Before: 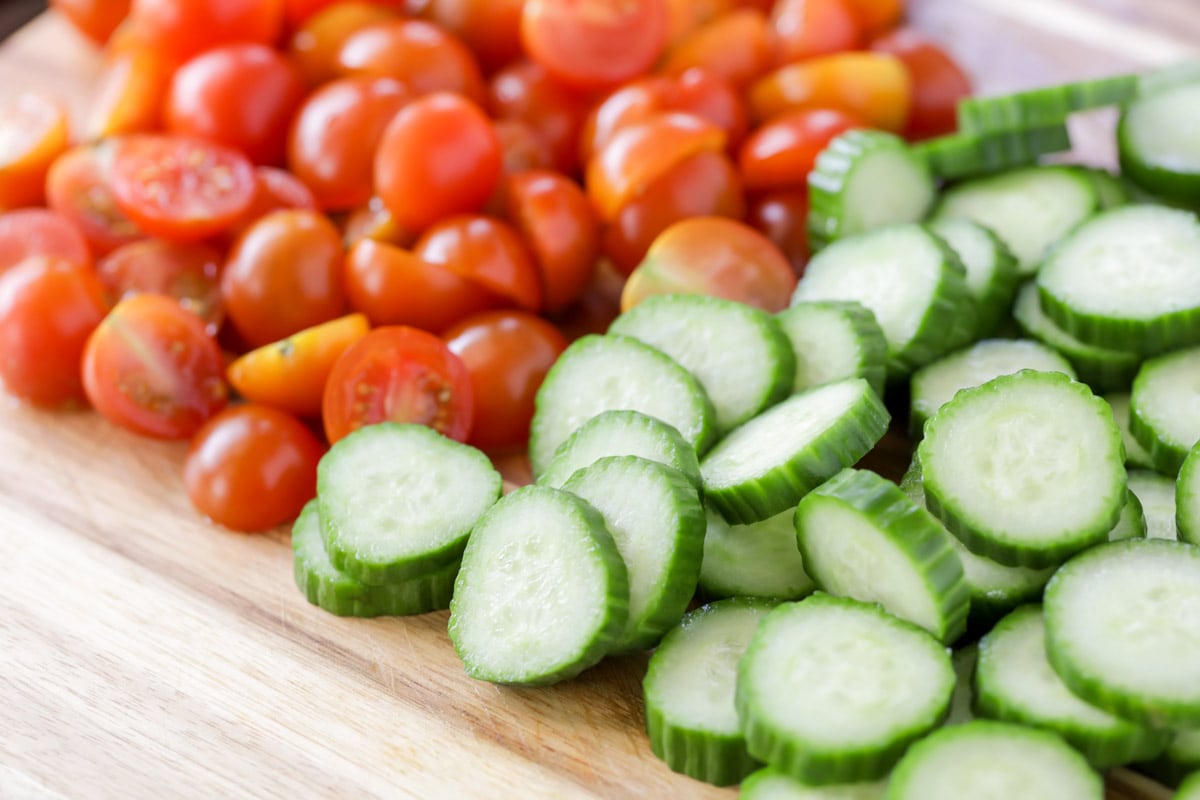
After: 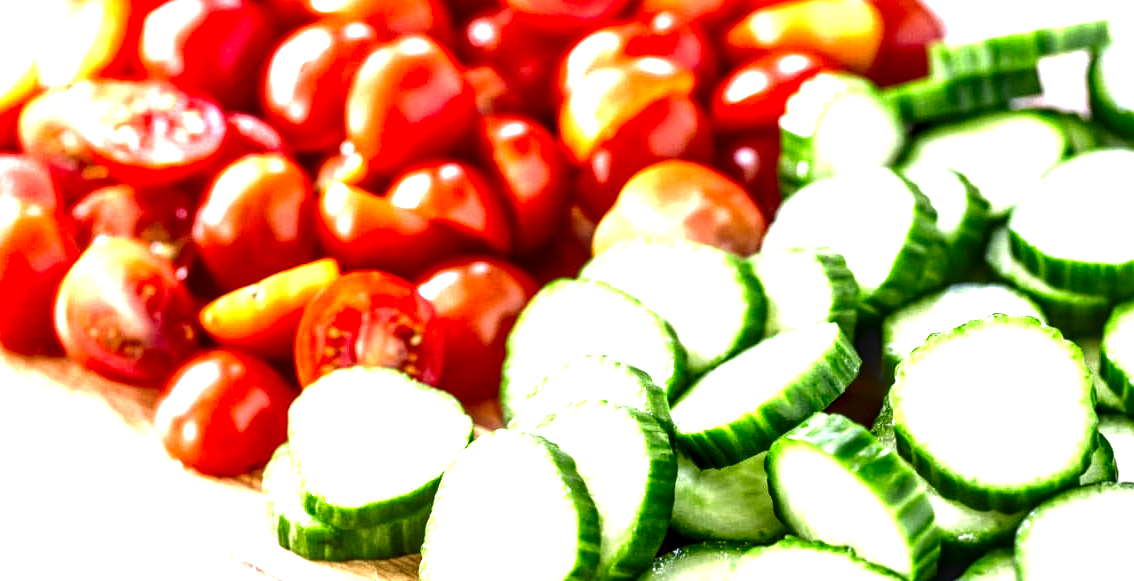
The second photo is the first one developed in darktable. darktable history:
shadows and highlights: shadows 25.2, highlights -24.32, shadows color adjustment 99.17%, highlights color adjustment 0.354%
local contrast: highlights 18%, detail 186%
exposure: black level correction 0, exposure 1.283 EV, compensate highlight preservation false
contrast brightness saturation: contrast 0.088, brightness -0.573, saturation 0.171
crop: left 2.459%, top 7.028%, right 3.017%, bottom 20.23%
